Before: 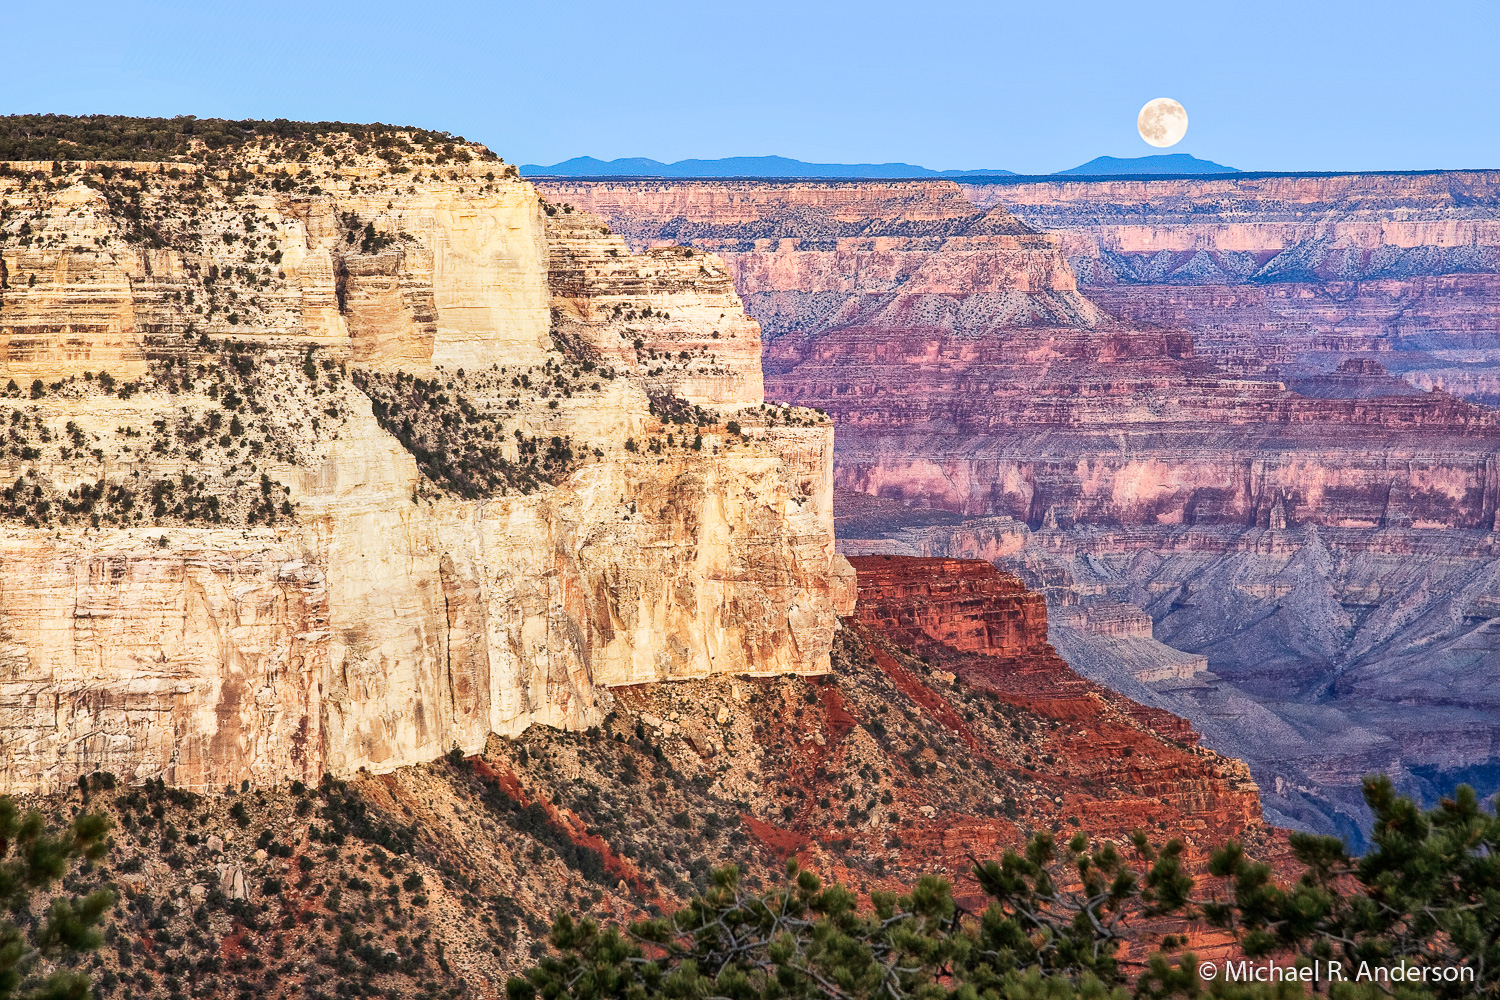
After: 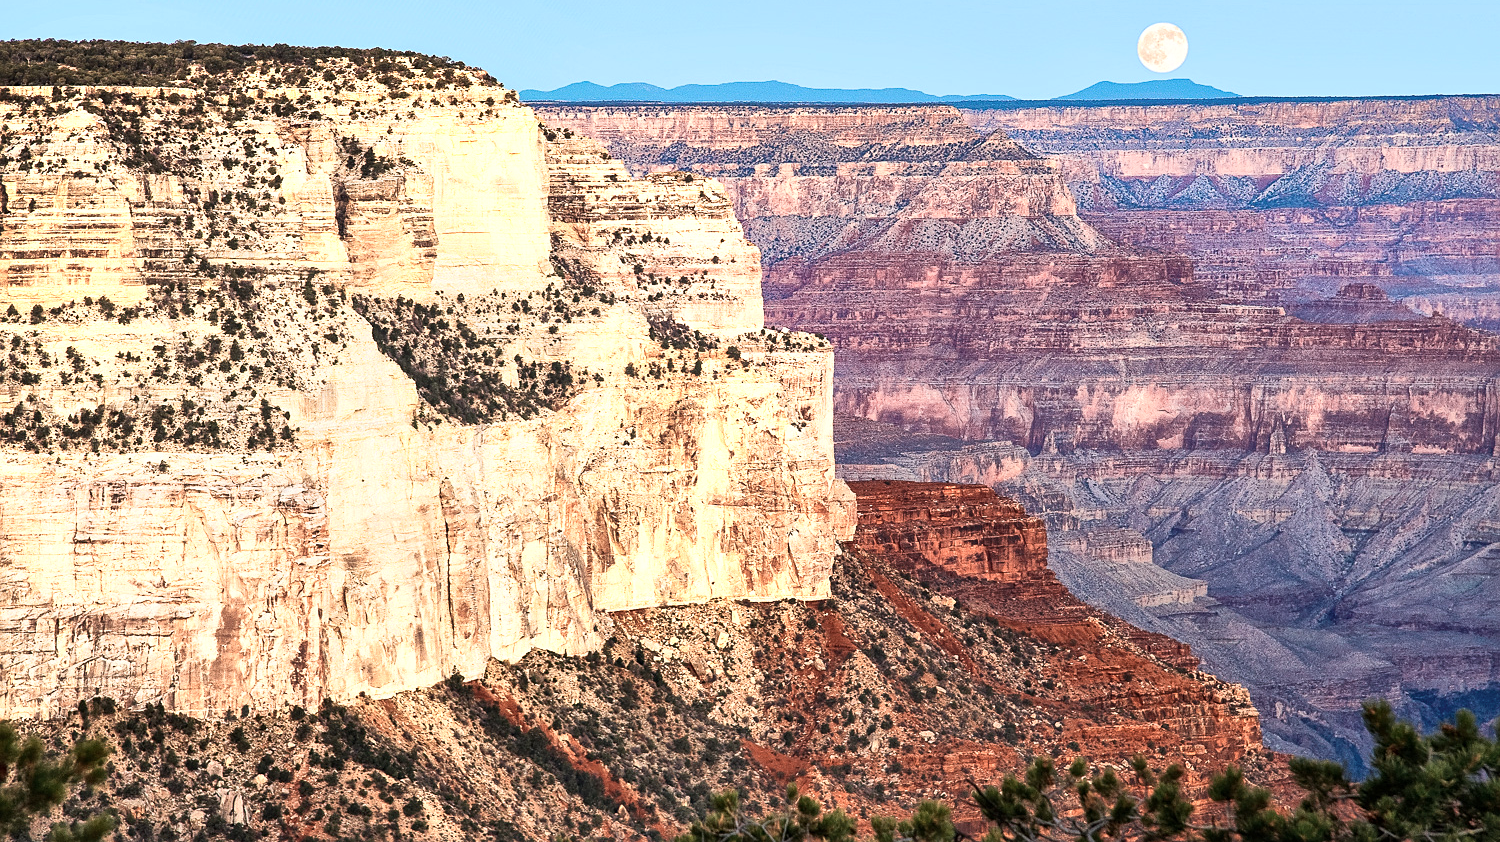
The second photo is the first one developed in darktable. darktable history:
sharpen: amount 0.201
crop: top 7.587%, bottom 8.191%
color zones: curves: ch0 [(0.018, 0.548) (0.224, 0.64) (0.425, 0.447) (0.675, 0.575) (0.732, 0.579)]; ch1 [(0.066, 0.487) (0.25, 0.5) (0.404, 0.43) (0.75, 0.421) (0.956, 0.421)]; ch2 [(0.044, 0.561) (0.215, 0.465) (0.399, 0.544) (0.465, 0.548) (0.614, 0.447) (0.724, 0.43) (0.882, 0.623) (0.956, 0.632)]
